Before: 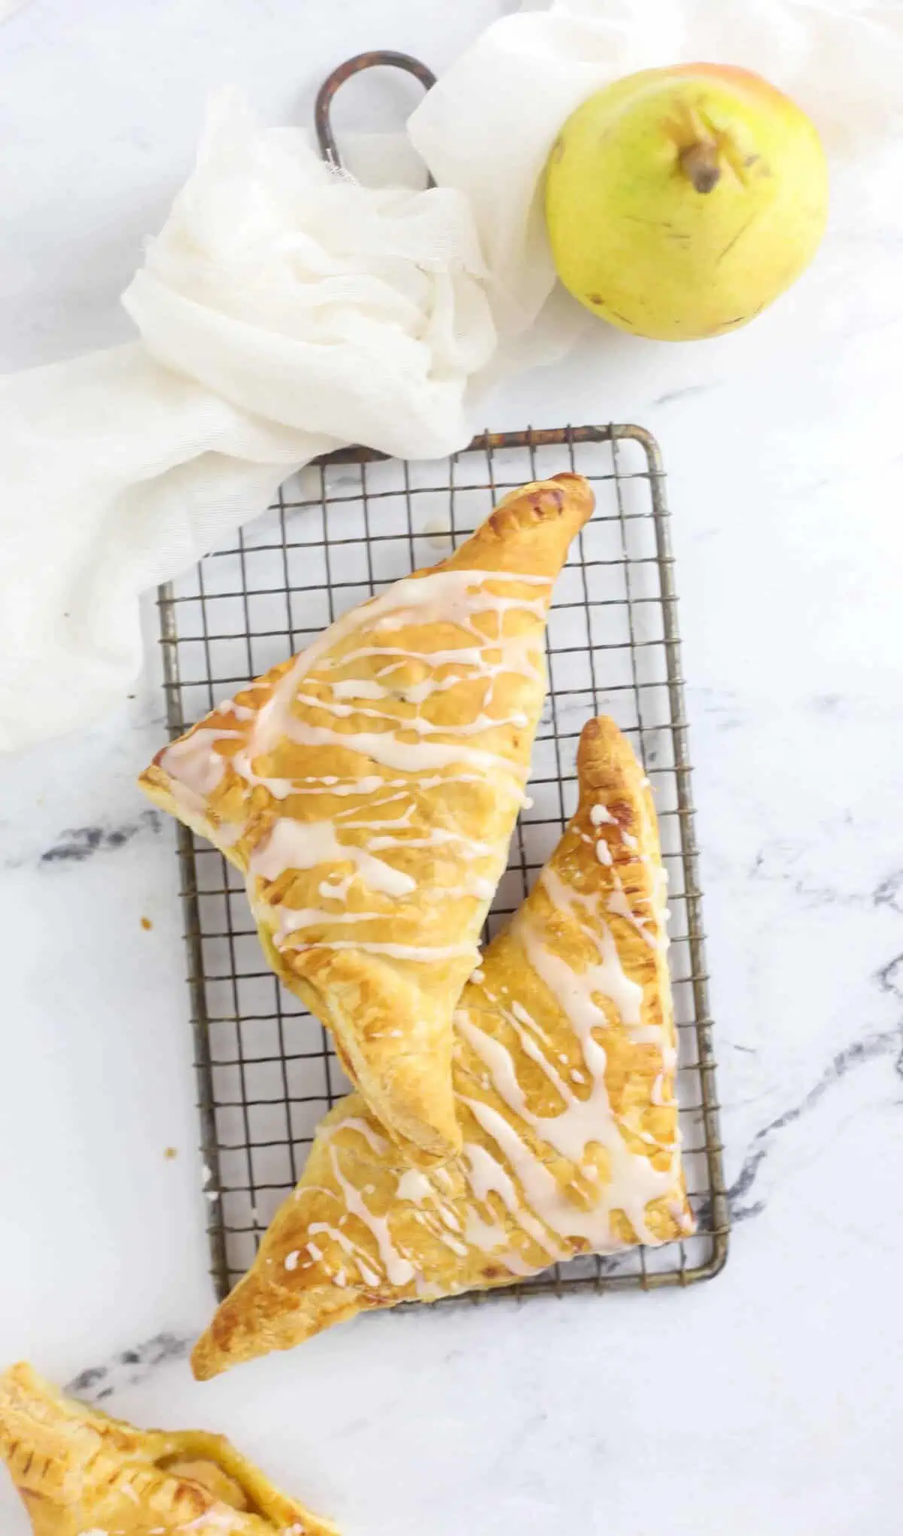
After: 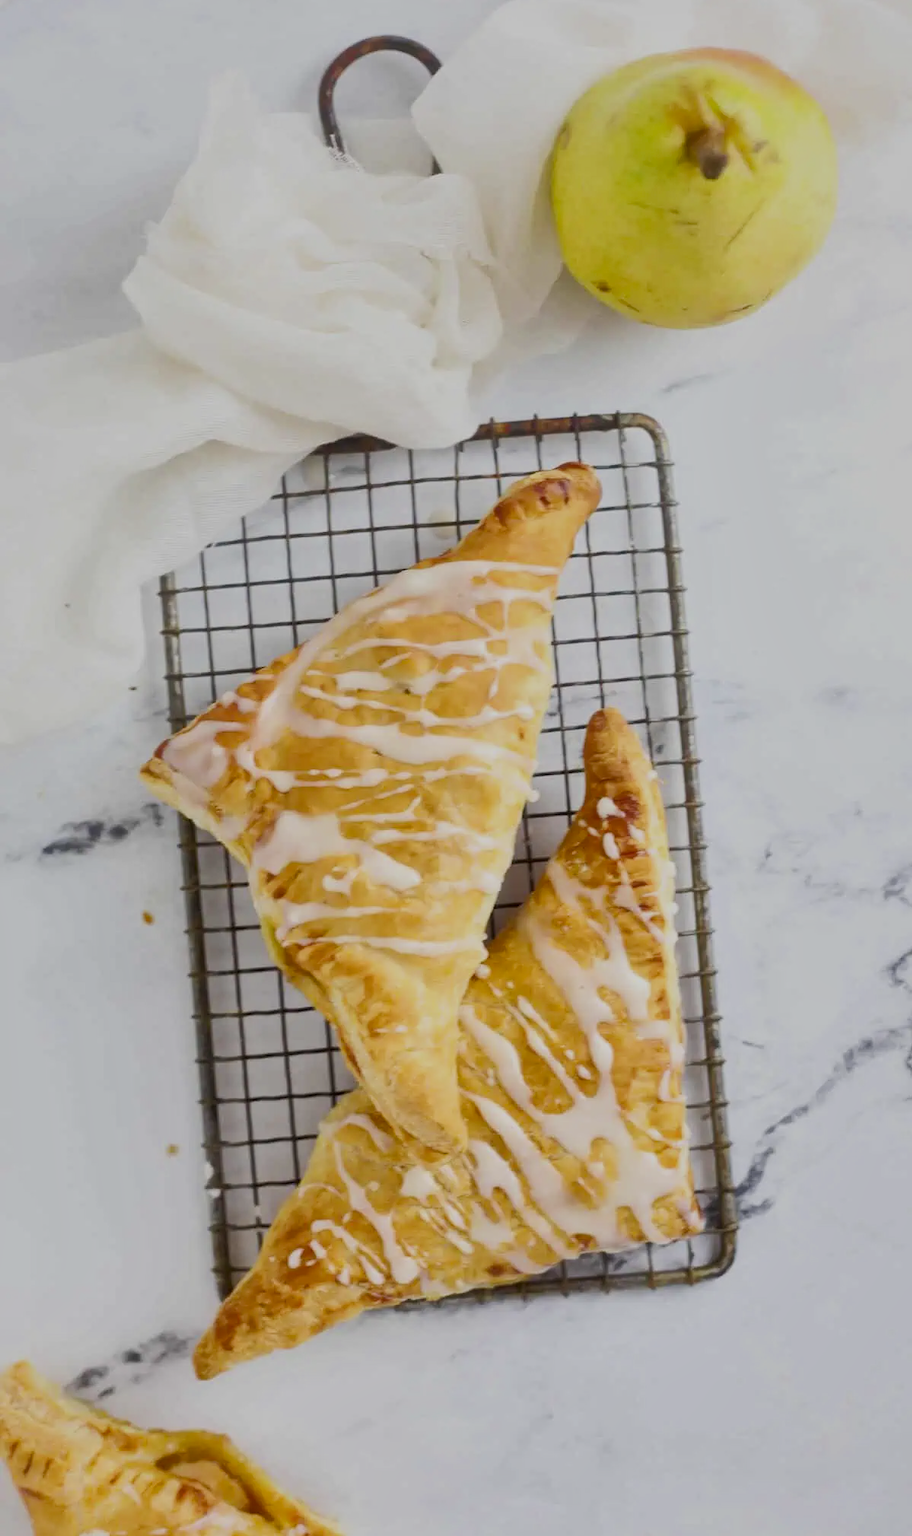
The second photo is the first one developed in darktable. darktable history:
exposure: compensate highlight preservation false
crop: top 1.049%, right 0.001%
white balance: red 1, blue 1
local contrast: mode bilateral grid, contrast 20, coarseness 50, detail 130%, midtone range 0.2
shadows and highlights: radius 337.17, shadows 29.01, soften with gaussian
filmic rgb: black relative exposure -16 EV, white relative exposure 6.92 EV, hardness 4.7
contrast brightness saturation: contrast -0.02, brightness -0.01, saturation 0.03
